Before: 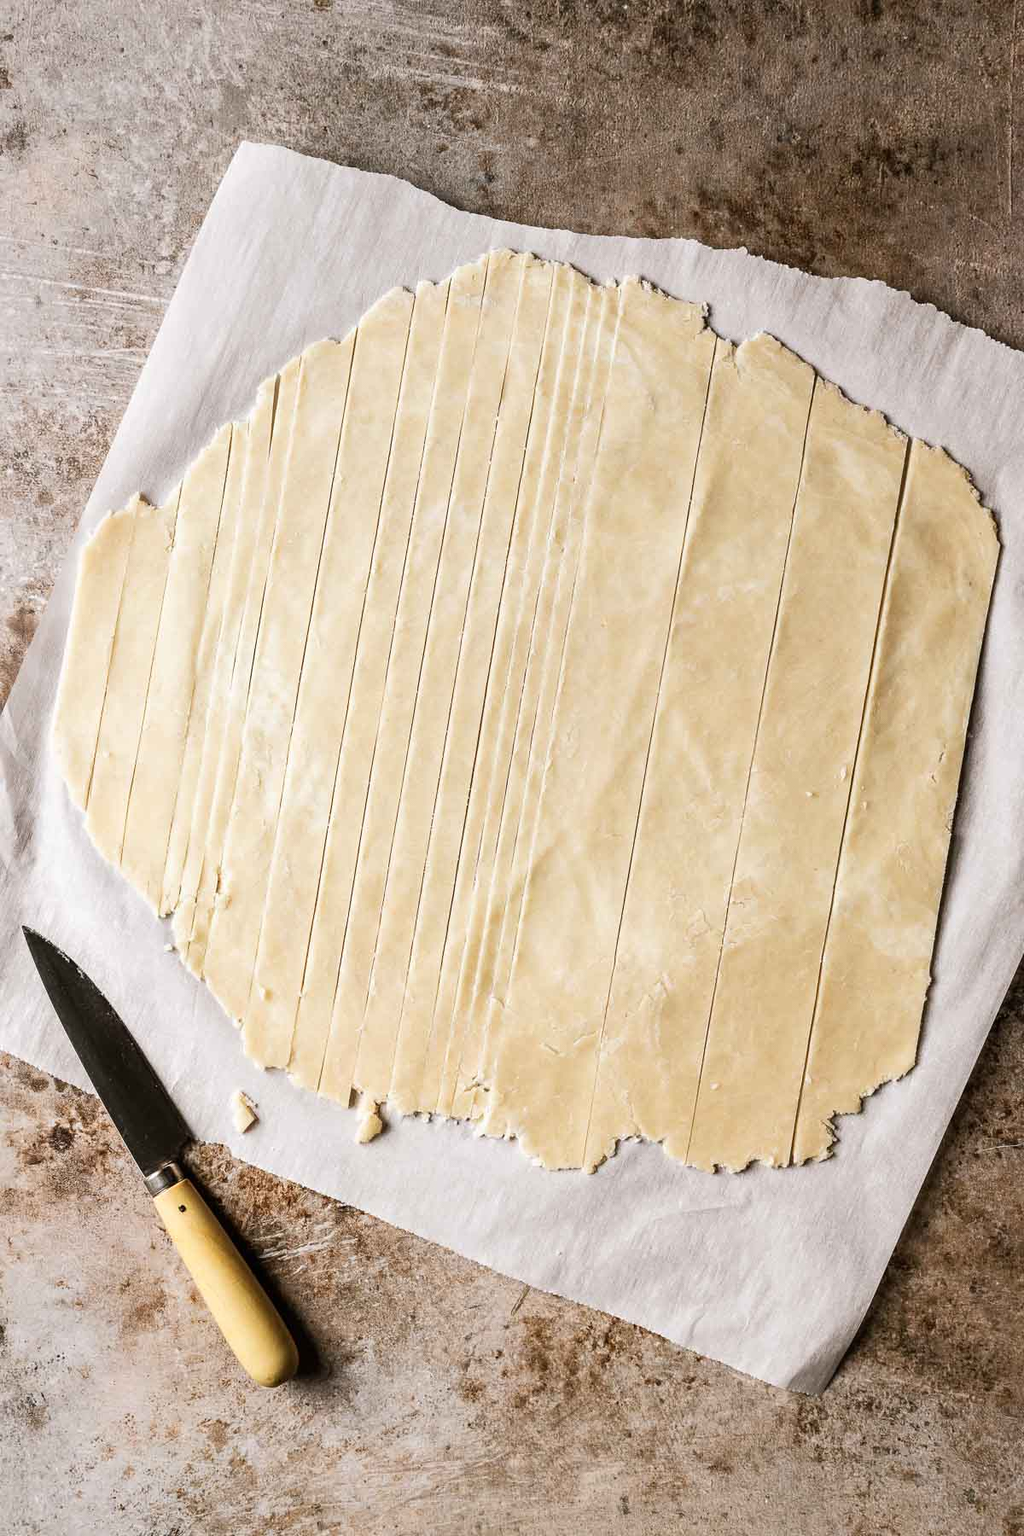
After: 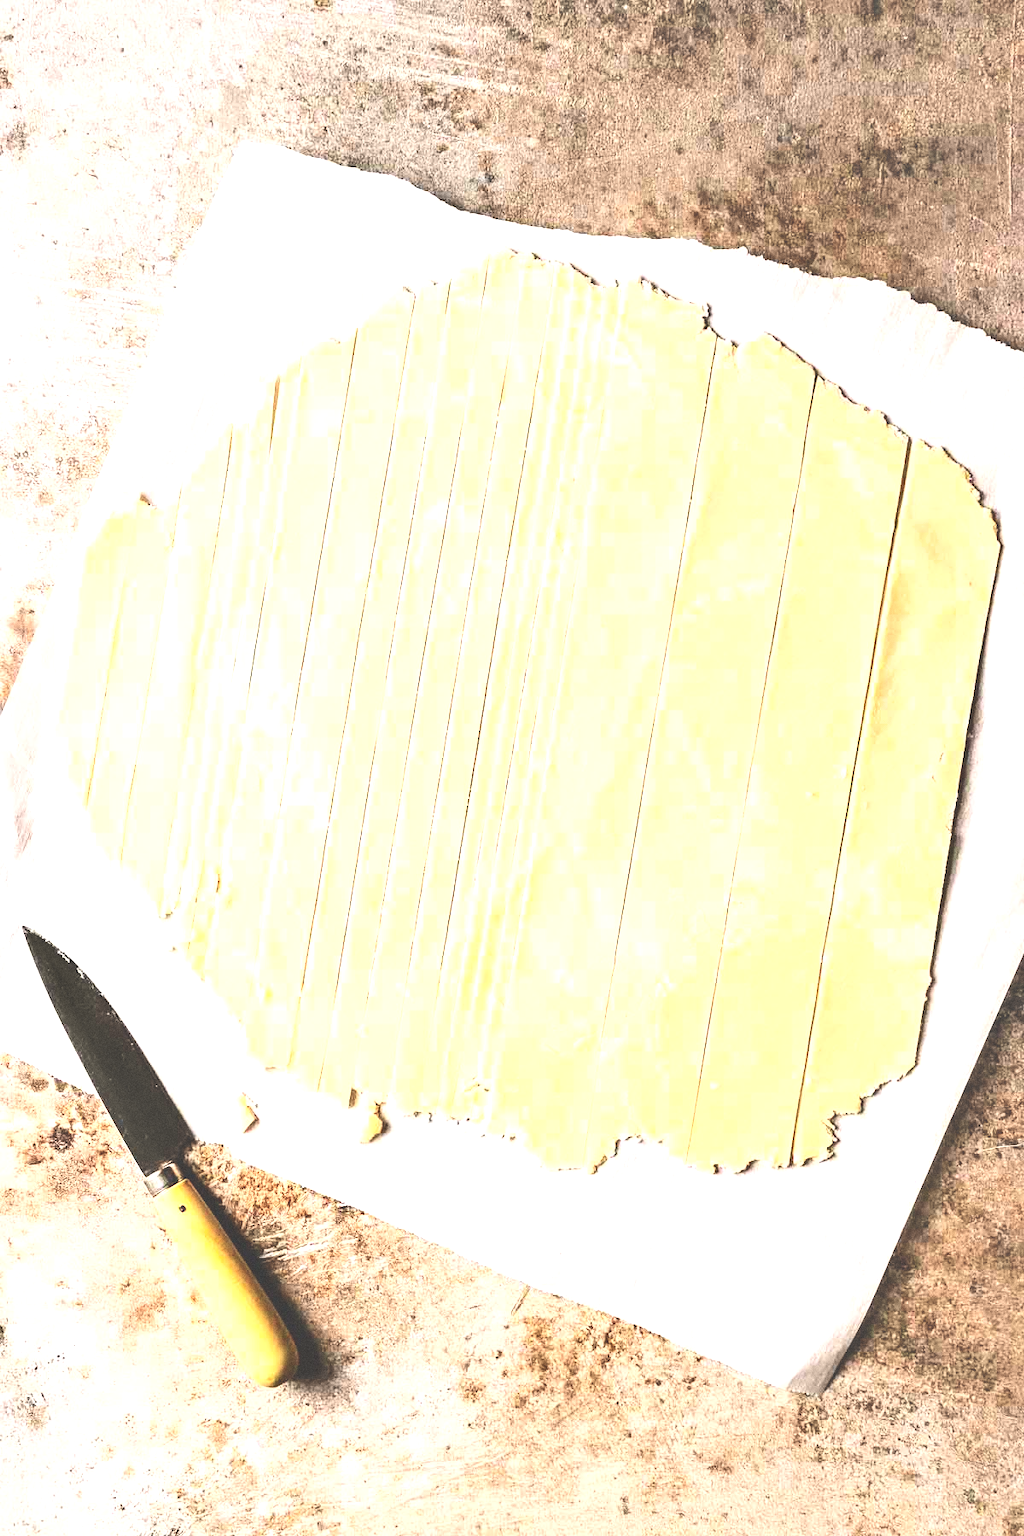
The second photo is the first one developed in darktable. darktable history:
contrast brightness saturation: contrast 0.2, brightness 0.16, saturation 0.22
grain: coarseness 0.47 ISO
shadows and highlights: shadows 37.27, highlights -28.18, soften with gaussian
exposure: black level correction -0.023, exposure 1.397 EV, compensate highlight preservation false
